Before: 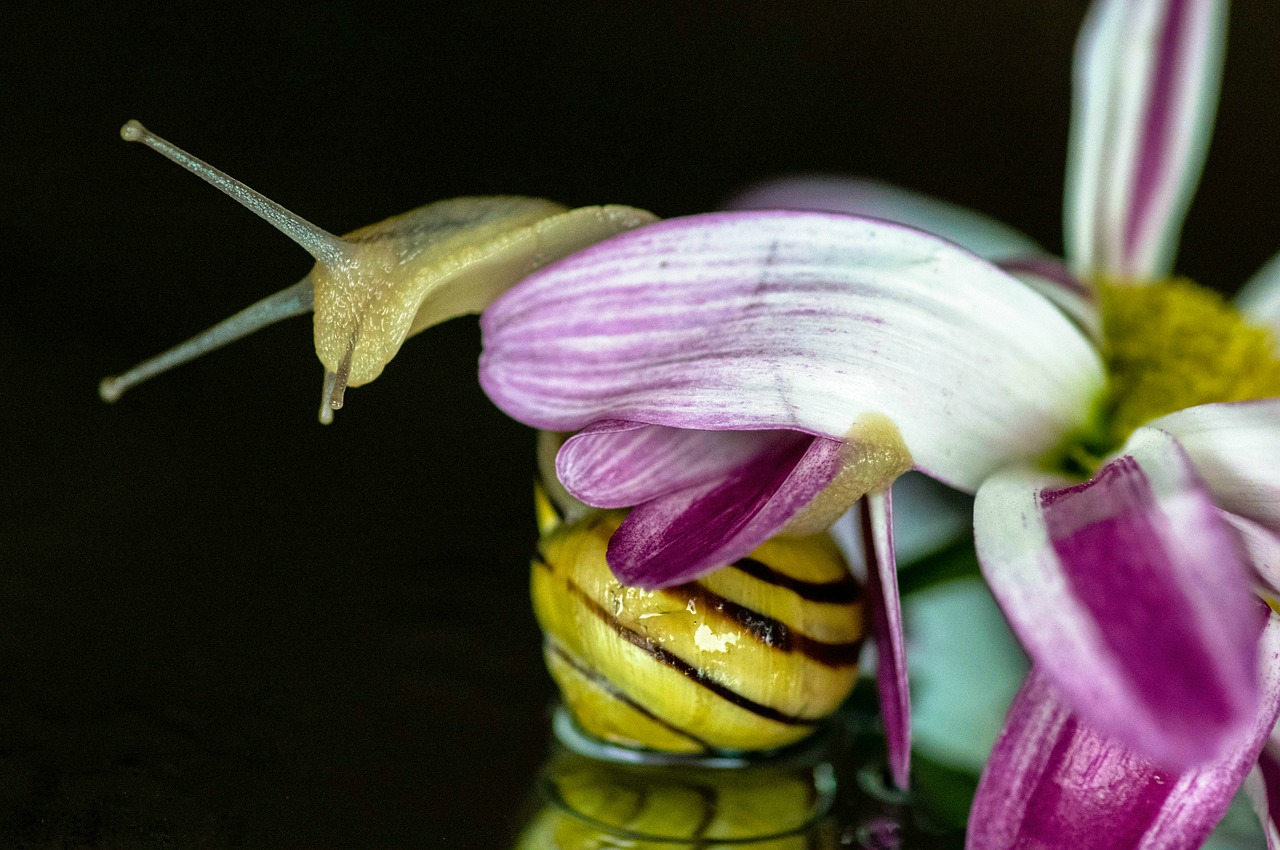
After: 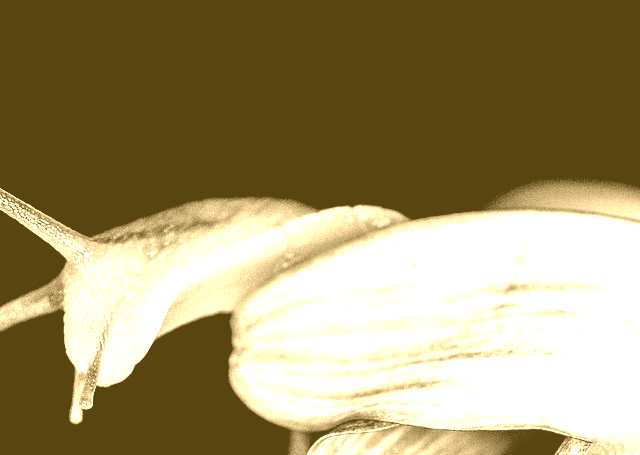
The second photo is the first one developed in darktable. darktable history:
crop: left 19.556%, right 30.401%, bottom 46.458%
contrast brightness saturation: contrast 0.15, brightness -0.01, saturation 0.1
color correction: highlights a* -4.98, highlights b* -3.76, shadows a* 3.83, shadows b* 4.08
local contrast: mode bilateral grid, contrast 50, coarseness 50, detail 150%, midtone range 0.2
tone curve: curves: ch0 [(0, 0) (0.003, 0.003) (0.011, 0.012) (0.025, 0.026) (0.044, 0.046) (0.069, 0.072) (0.1, 0.104) (0.136, 0.141) (0.177, 0.185) (0.224, 0.247) (0.277, 0.335) (0.335, 0.447) (0.399, 0.539) (0.468, 0.636) (0.543, 0.723) (0.623, 0.803) (0.709, 0.873) (0.801, 0.936) (0.898, 0.978) (1, 1)], preserve colors none
exposure: black level correction 0.029, exposure -0.073 EV, compensate highlight preservation false
color balance rgb: perceptual saturation grading › global saturation 35%, perceptual saturation grading › highlights -25%, perceptual saturation grading › shadows 25%, global vibrance 10%
colorize: hue 36°, source mix 100%
